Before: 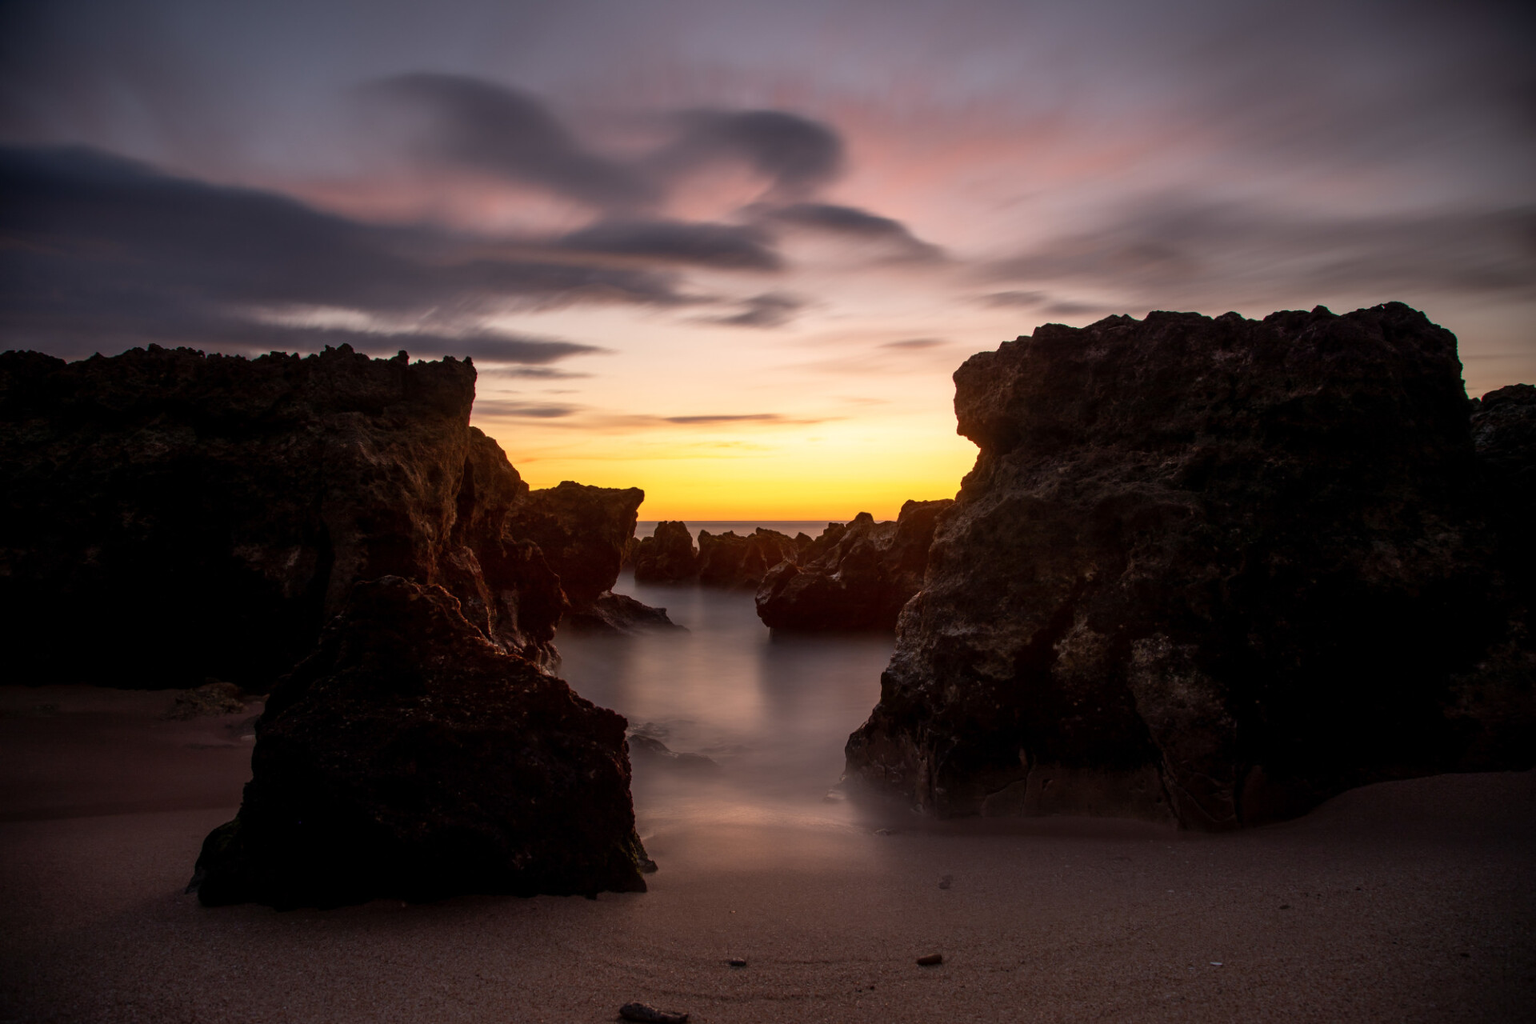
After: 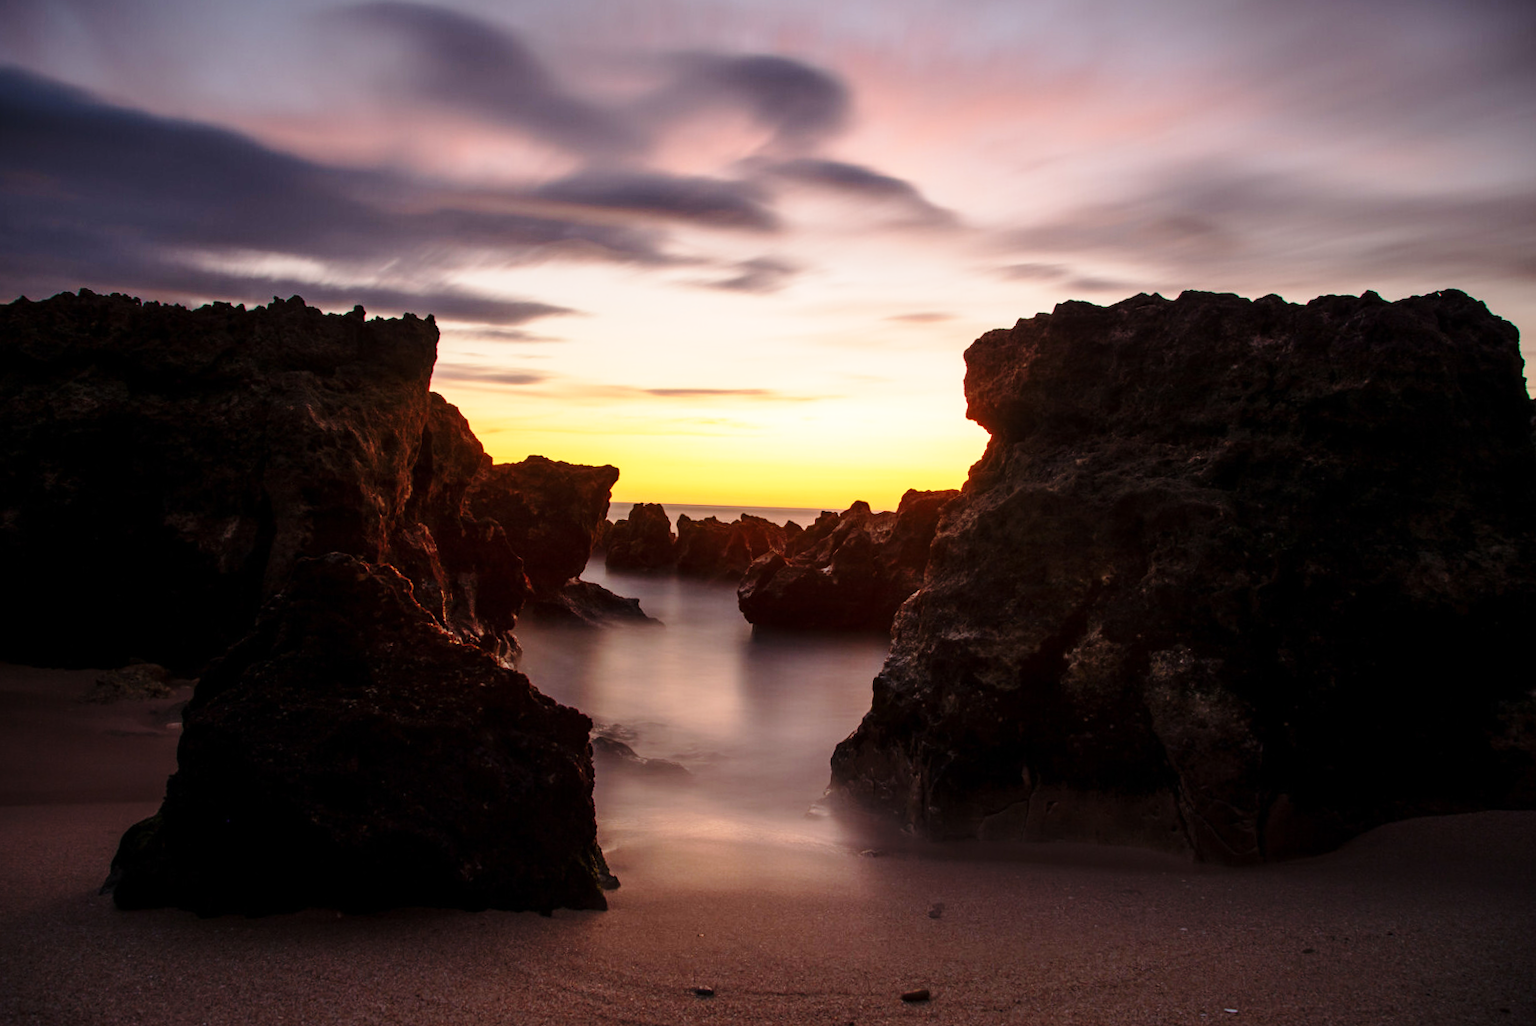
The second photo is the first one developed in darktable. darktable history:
crop and rotate: angle -1.96°, left 3.111%, top 3.738%, right 1.384%, bottom 0.497%
base curve: curves: ch0 [(0, 0) (0.028, 0.03) (0.121, 0.232) (0.46, 0.748) (0.859, 0.968) (1, 1)], preserve colors none
